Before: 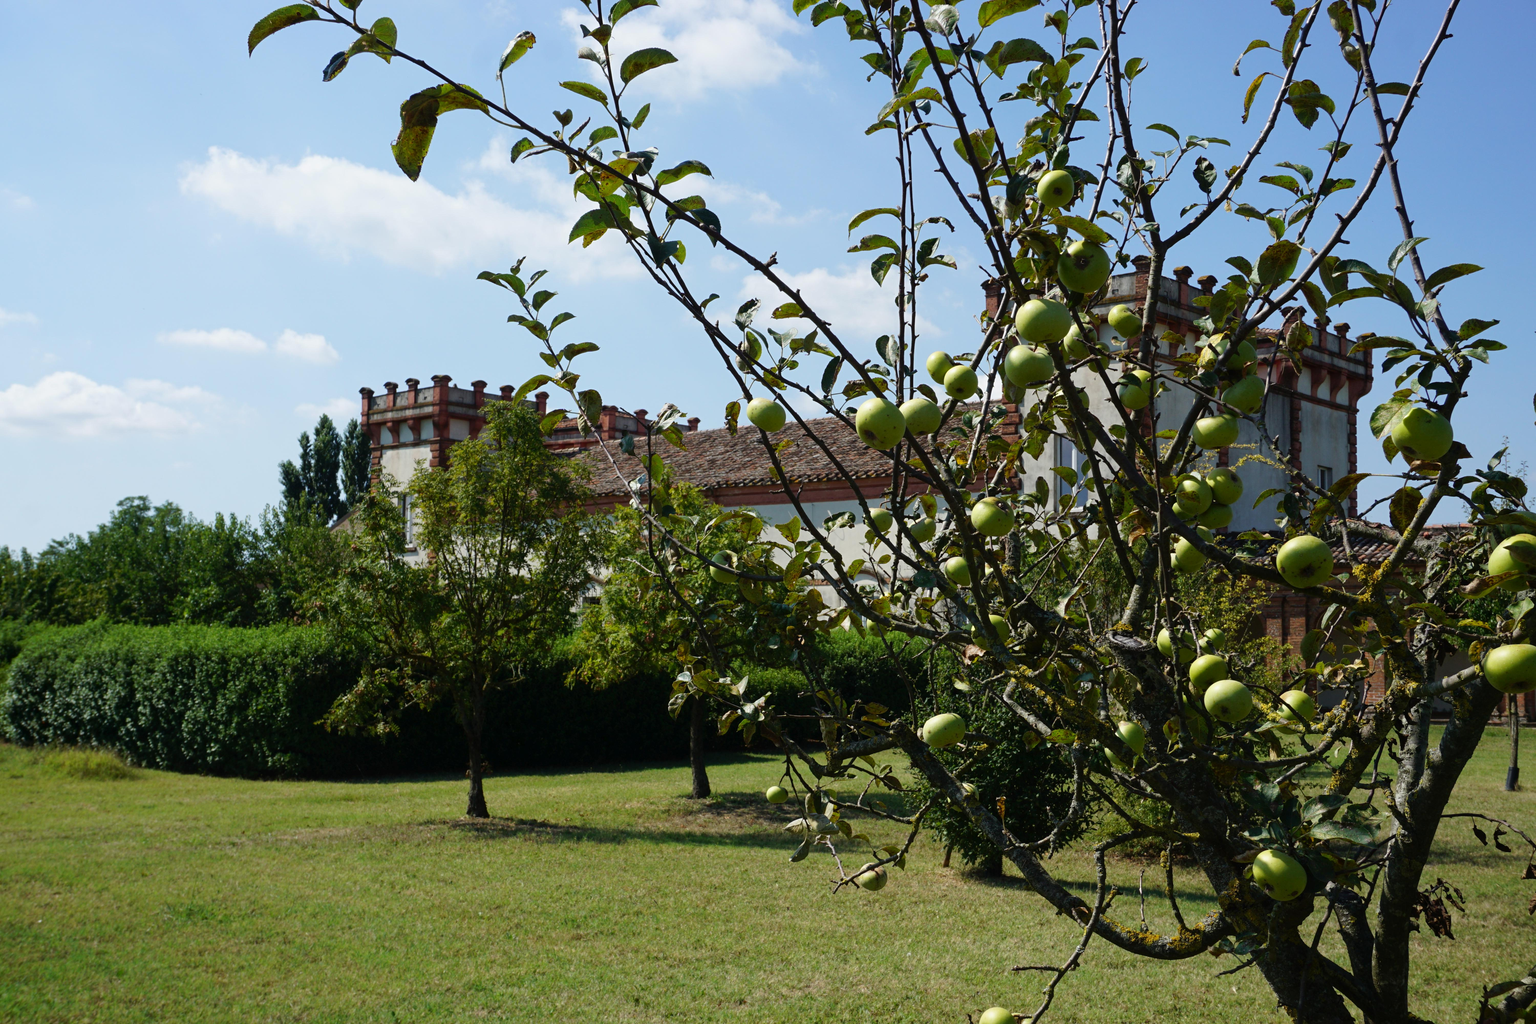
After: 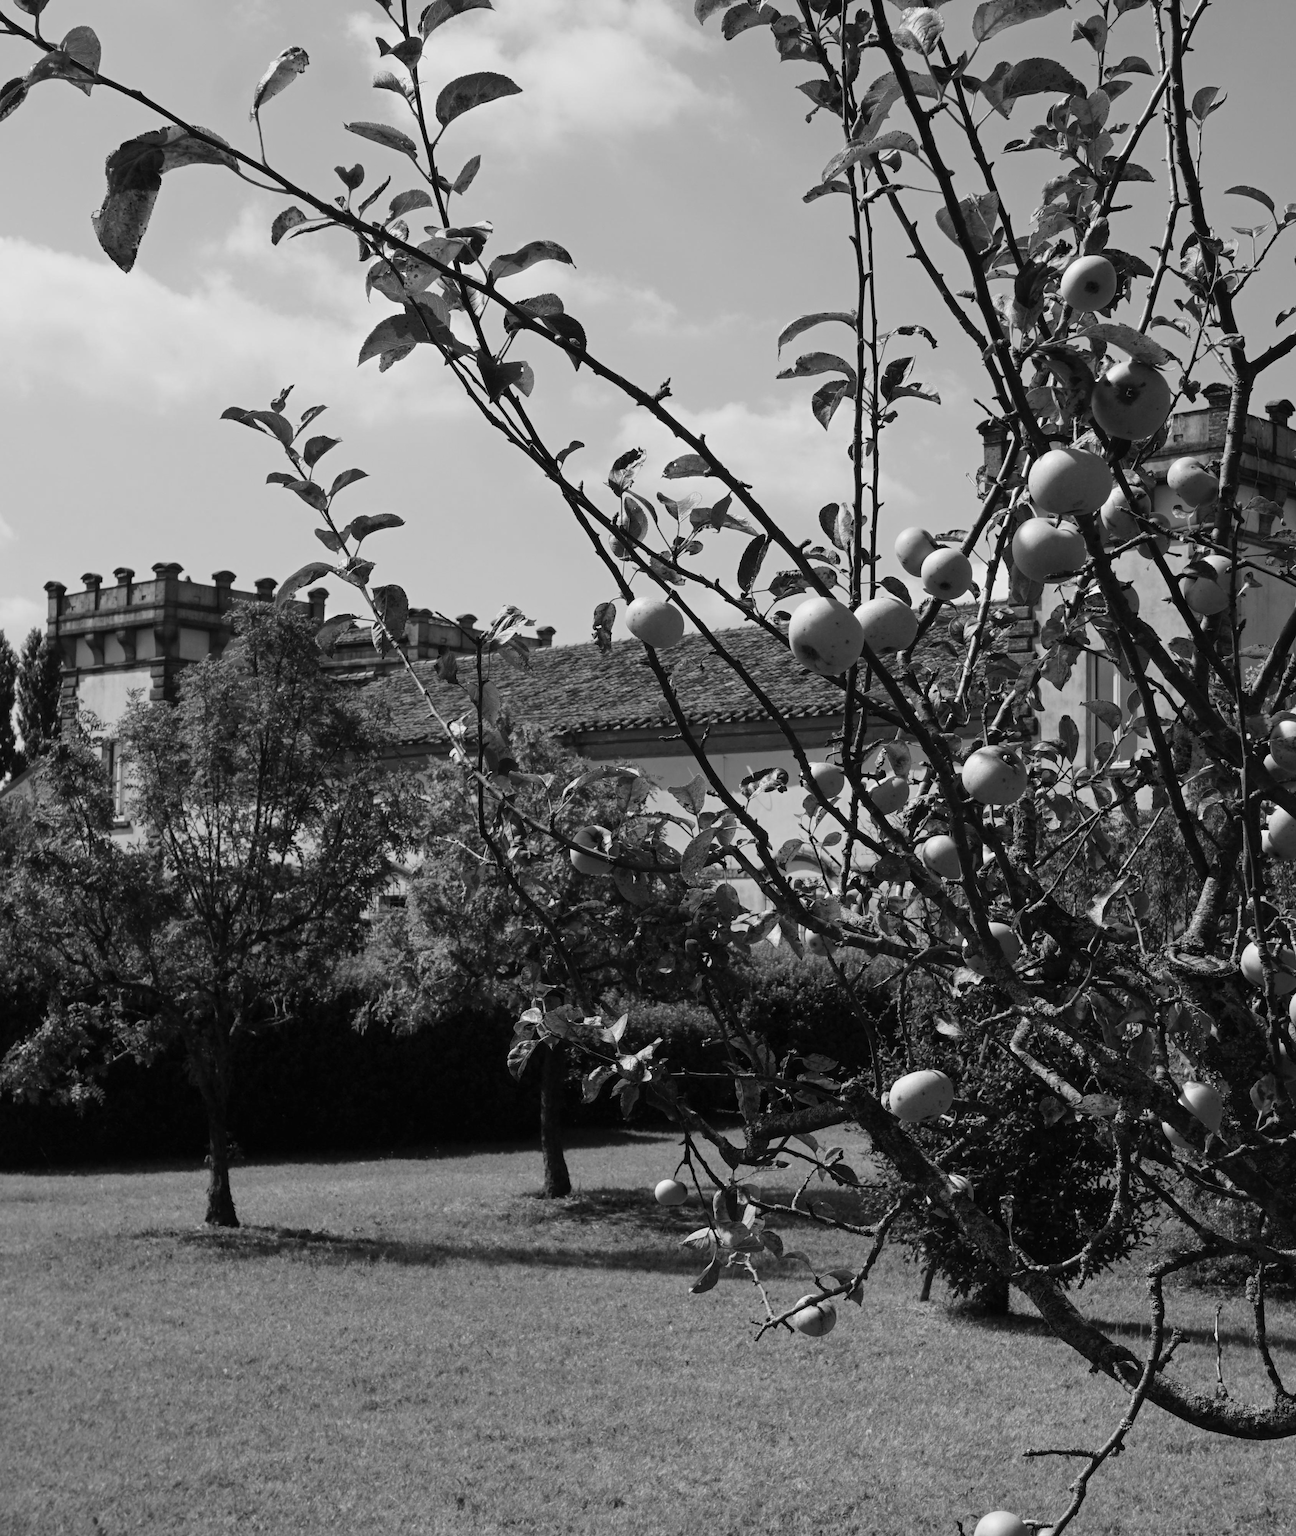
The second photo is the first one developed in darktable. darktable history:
crop: left 21.496%, right 22.254%
monochrome: a 30.25, b 92.03
